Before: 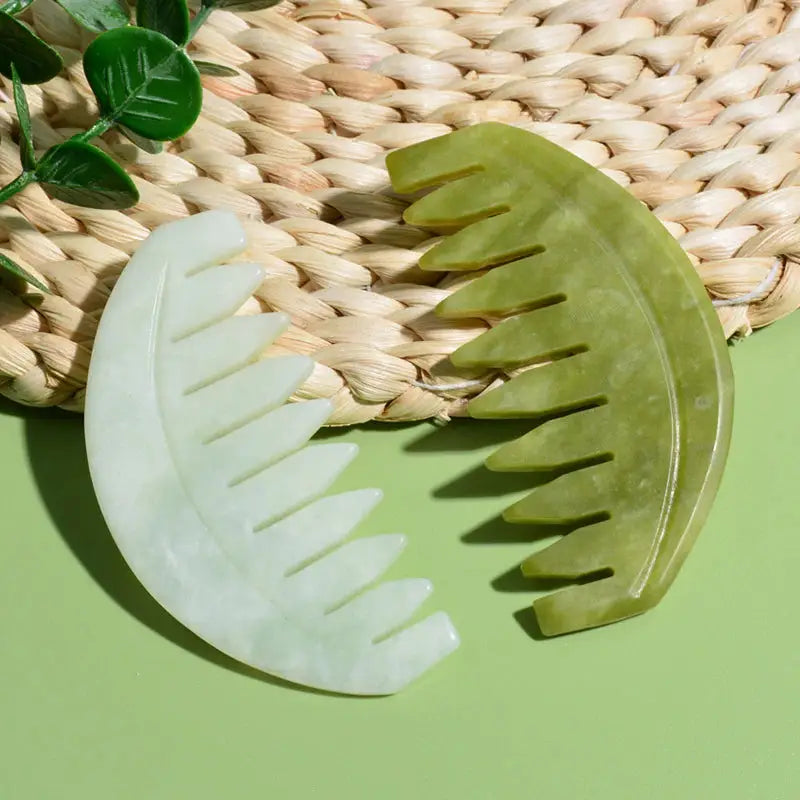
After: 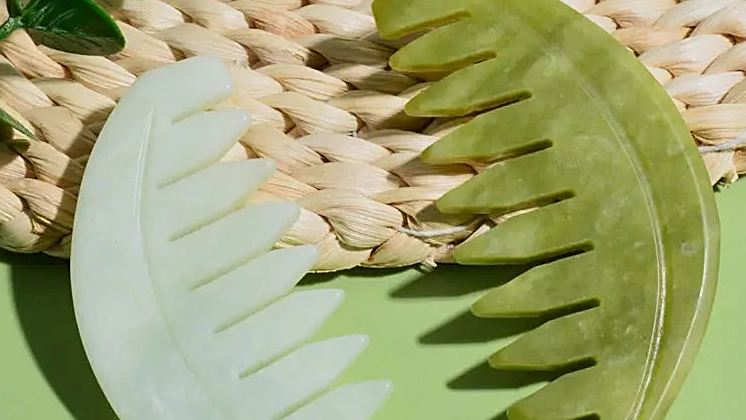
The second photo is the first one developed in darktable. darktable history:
tone equalizer: -8 EV -0.001 EV, -7 EV 0.004 EV, -6 EV -0.033 EV, -5 EV 0.012 EV, -4 EV -0.01 EV, -3 EV 0.023 EV, -2 EV -0.061 EV, -1 EV -0.272 EV, +0 EV -0.58 EV, edges refinement/feathering 500, mask exposure compensation -1.57 EV, preserve details no
sharpen: on, module defaults
crop: left 1.812%, top 19.291%, right 4.92%, bottom 28.109%
